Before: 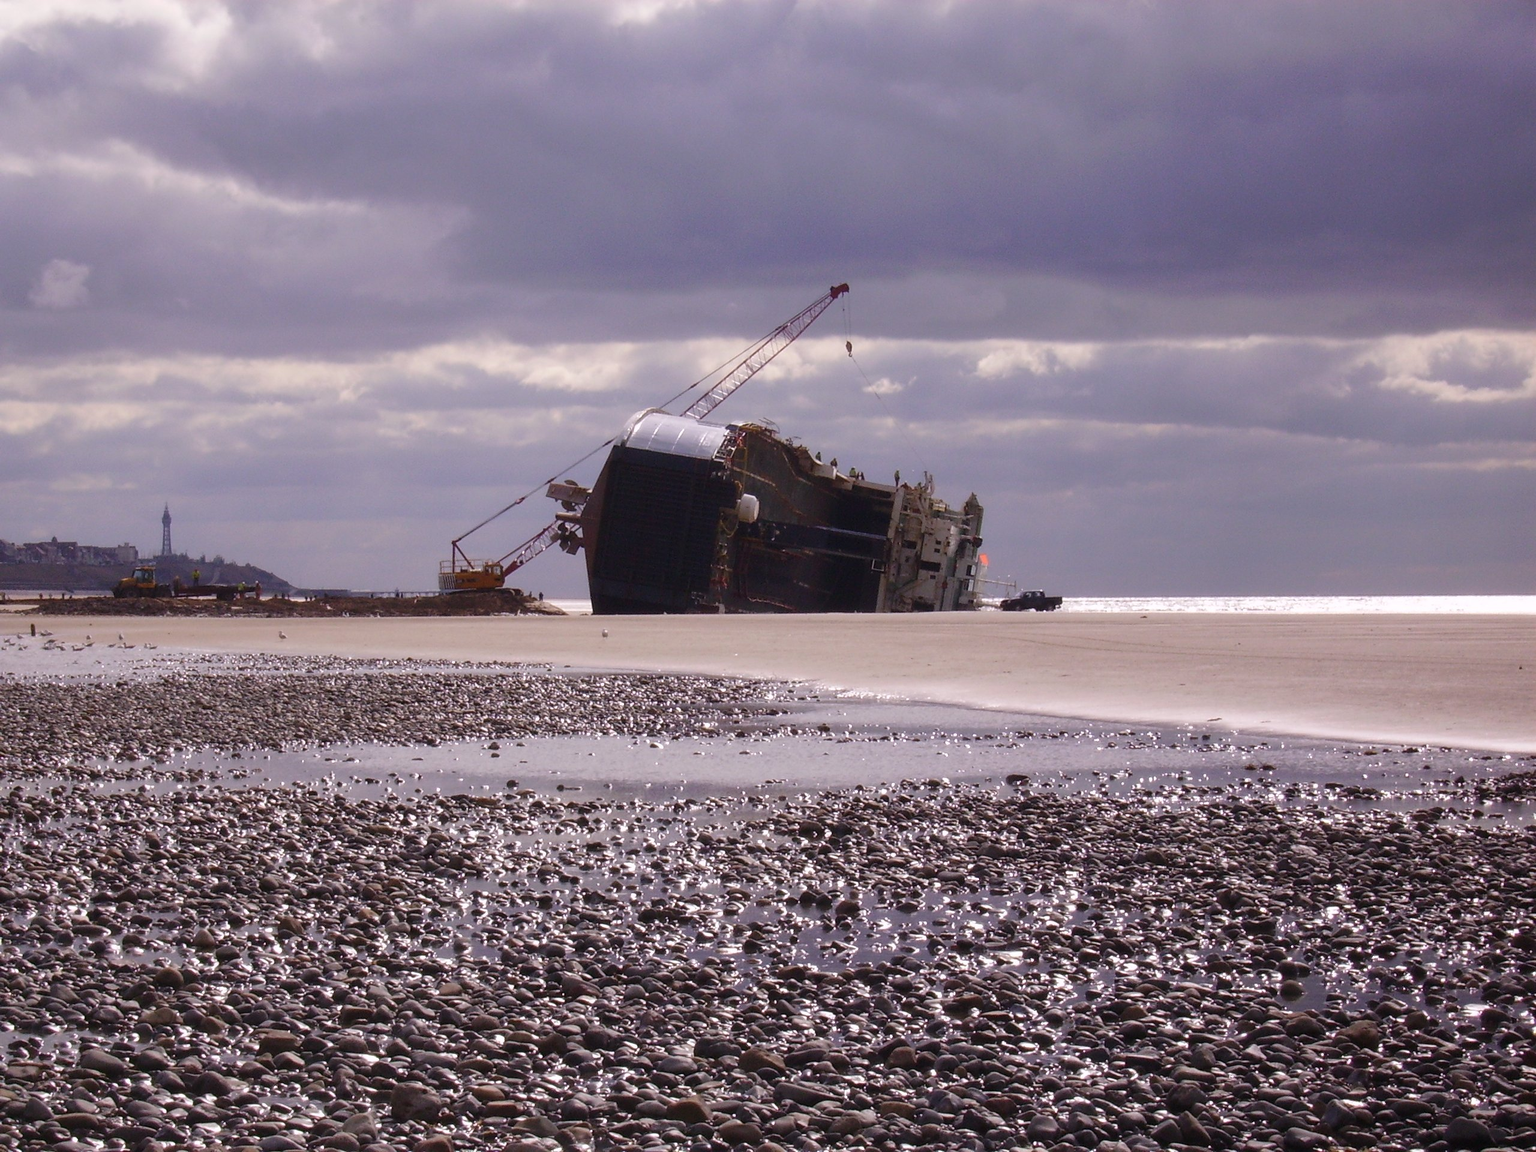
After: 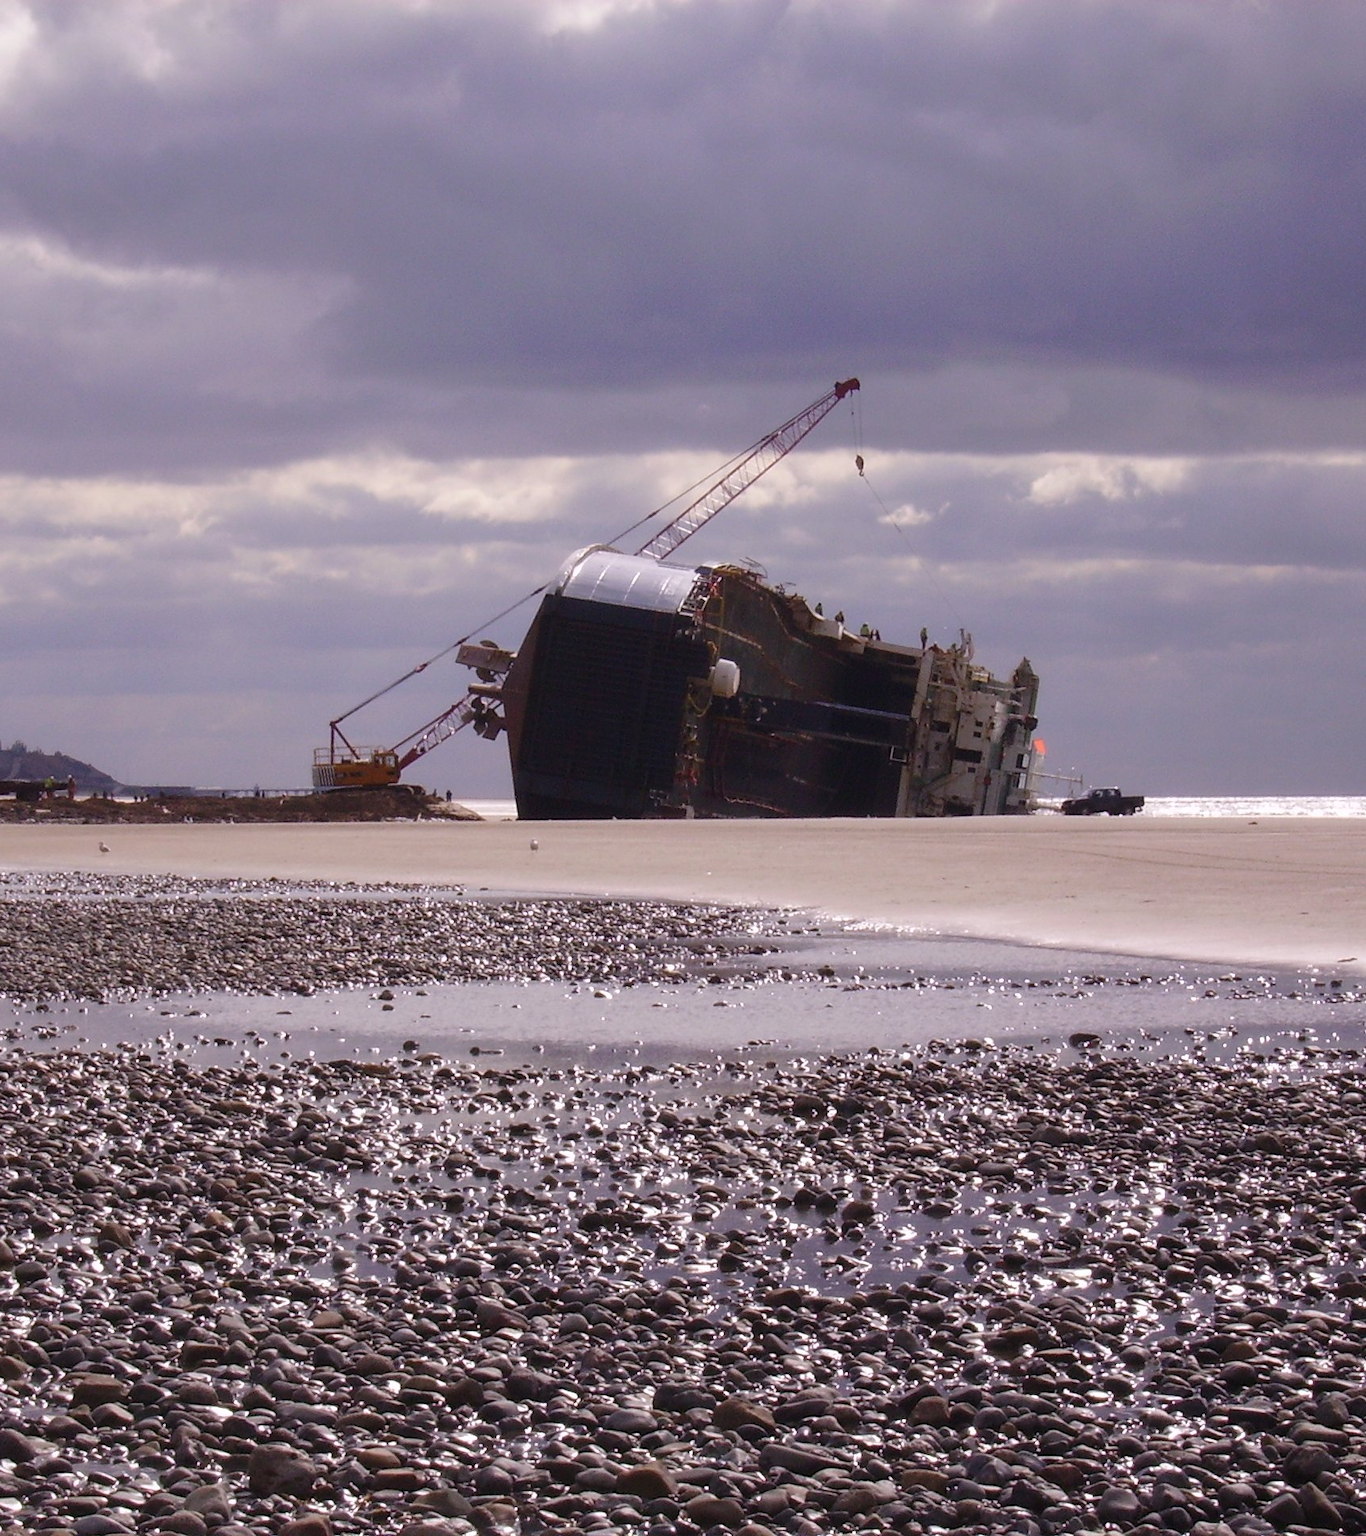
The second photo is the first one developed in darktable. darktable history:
crop and rotate: left 13.337%, right 19.974%
